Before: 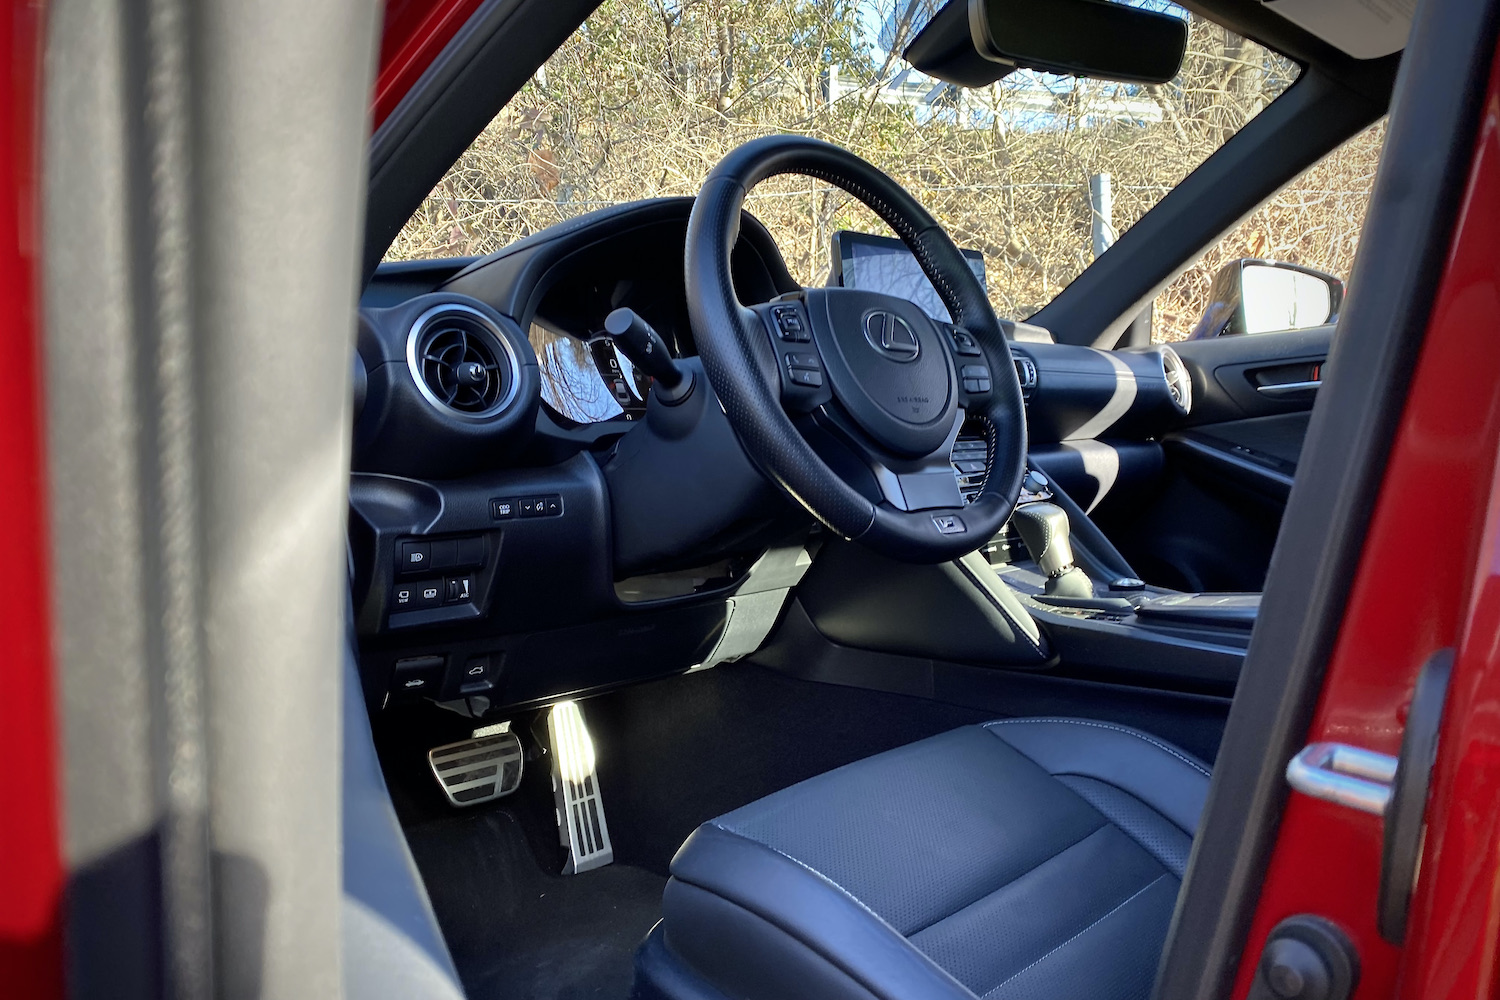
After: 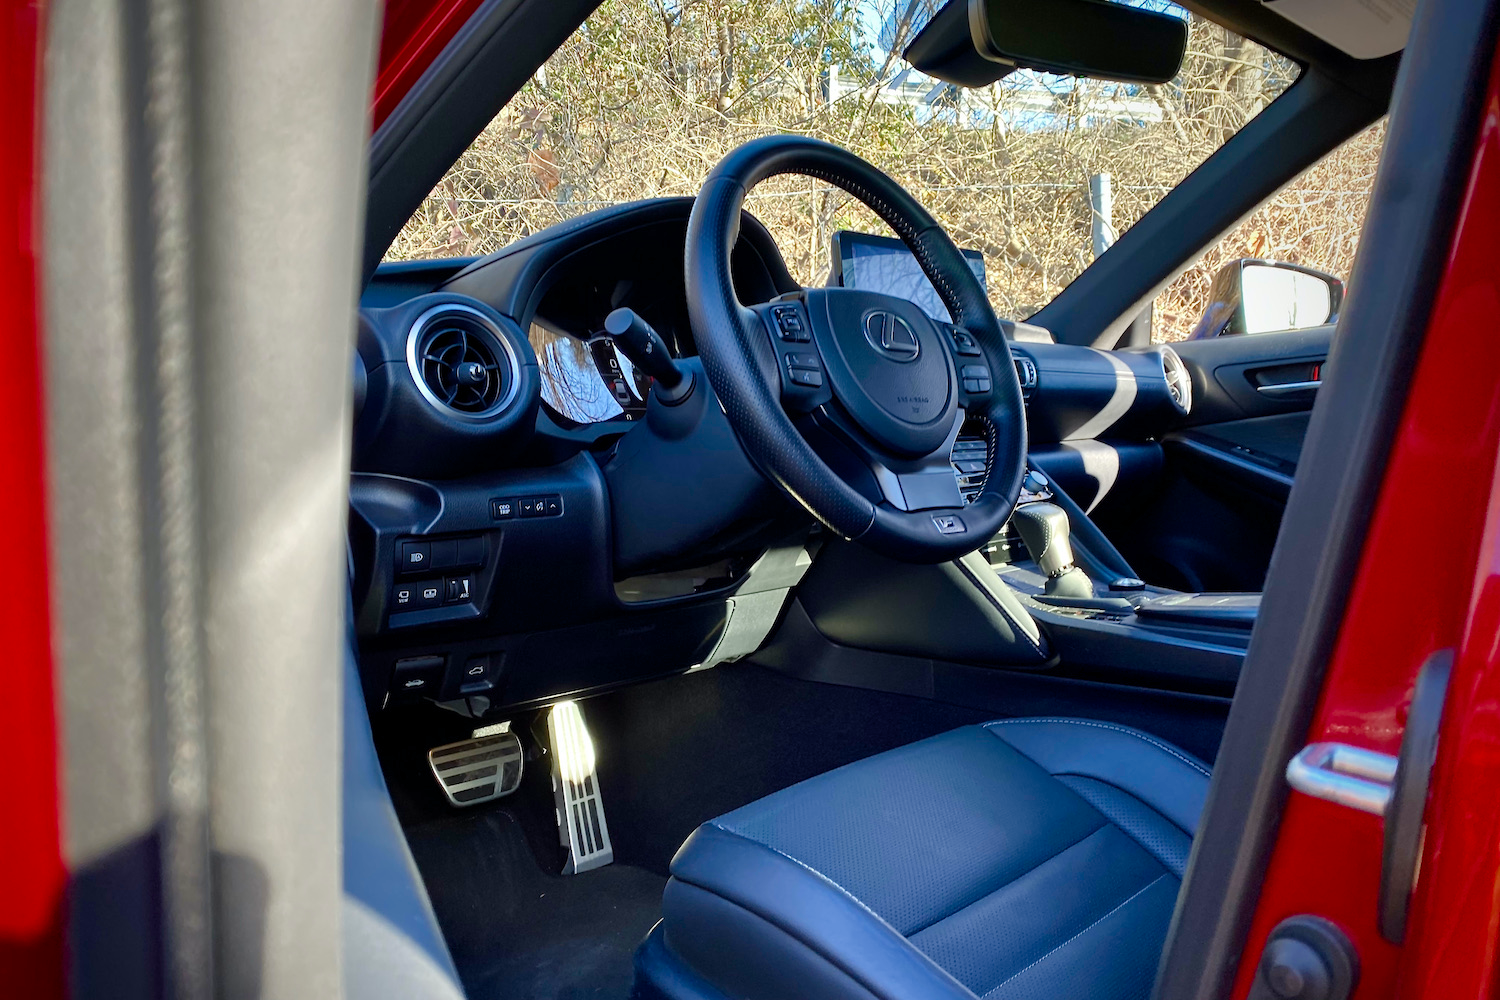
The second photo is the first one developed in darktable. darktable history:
color balance rgb: perceptual saturation grading › global saturation 20%, perceptual saturation grading › highlights -49.44%, perceptual saturation grading › shadows 25.01%, global vibrance 25.217%
